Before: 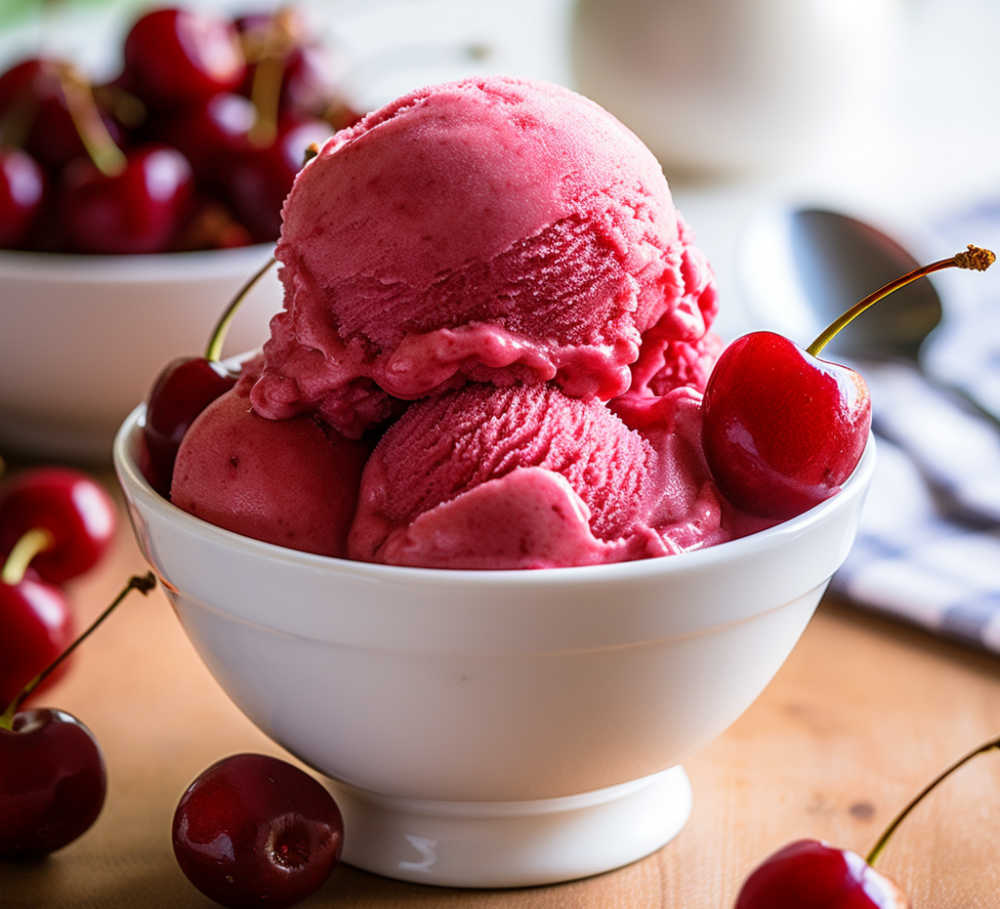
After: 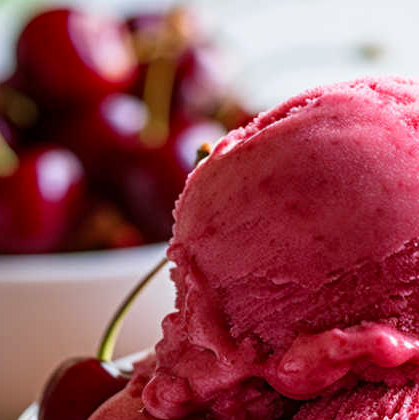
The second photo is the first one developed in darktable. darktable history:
contrast brightness saturation: contrast 0.04, saturation 0.07
crop and rotate: left 10.817%, top 0.062%, right 47.194%, bottom 53.626%
